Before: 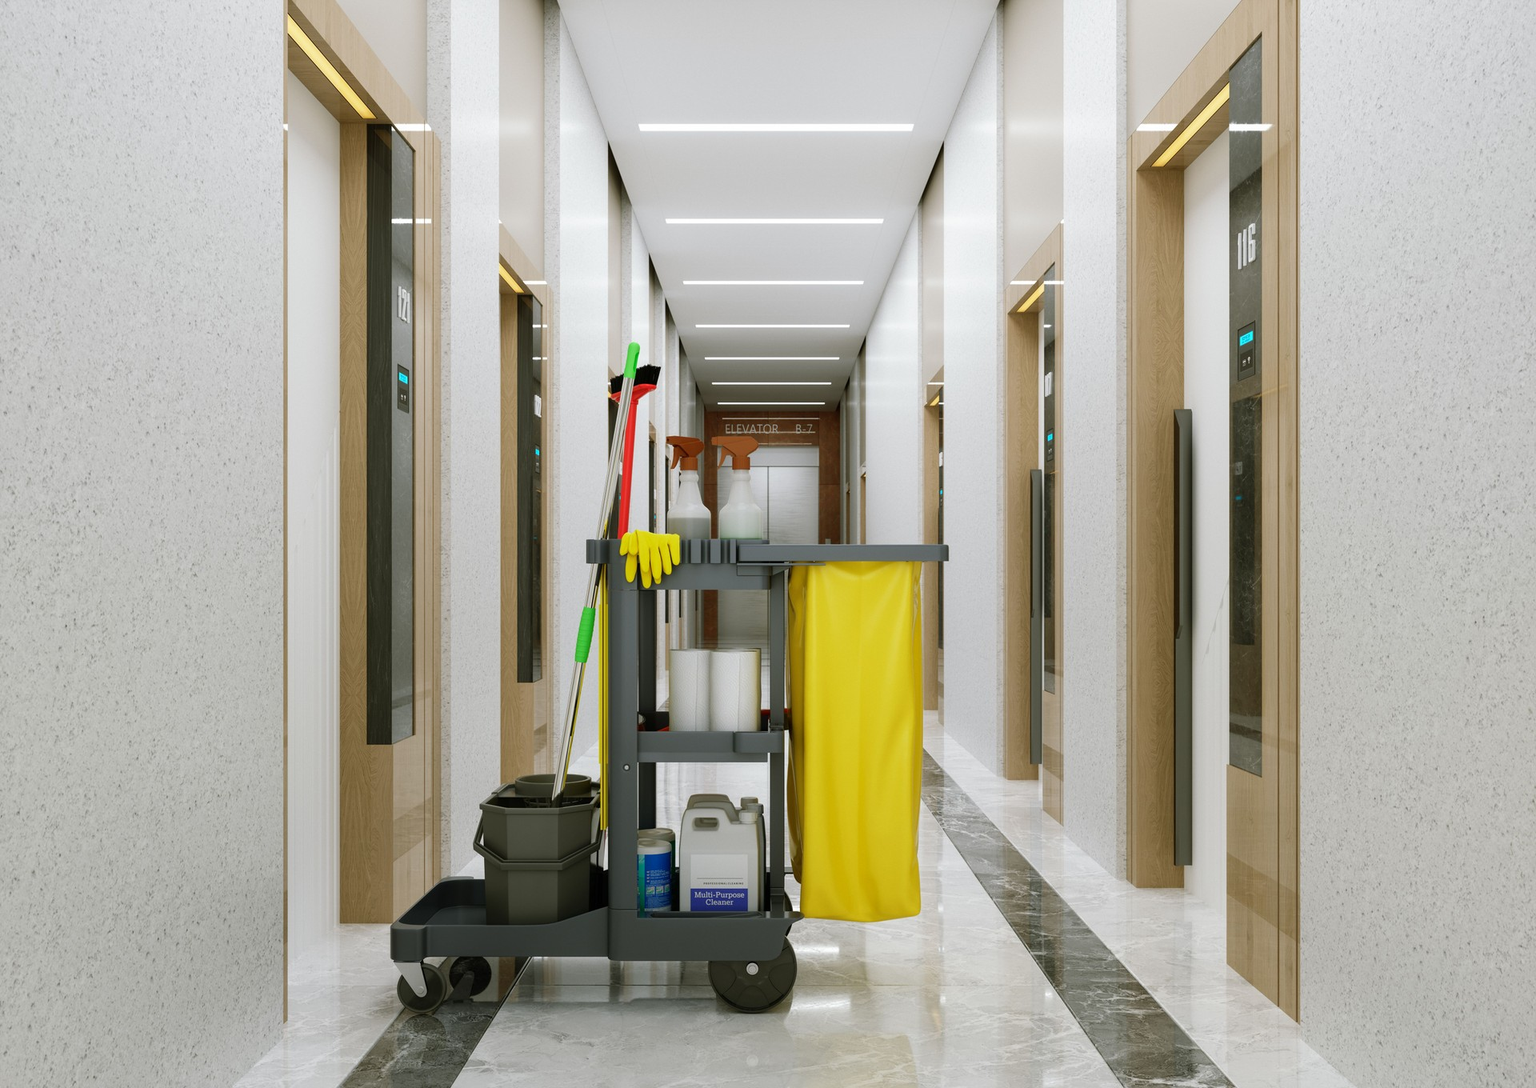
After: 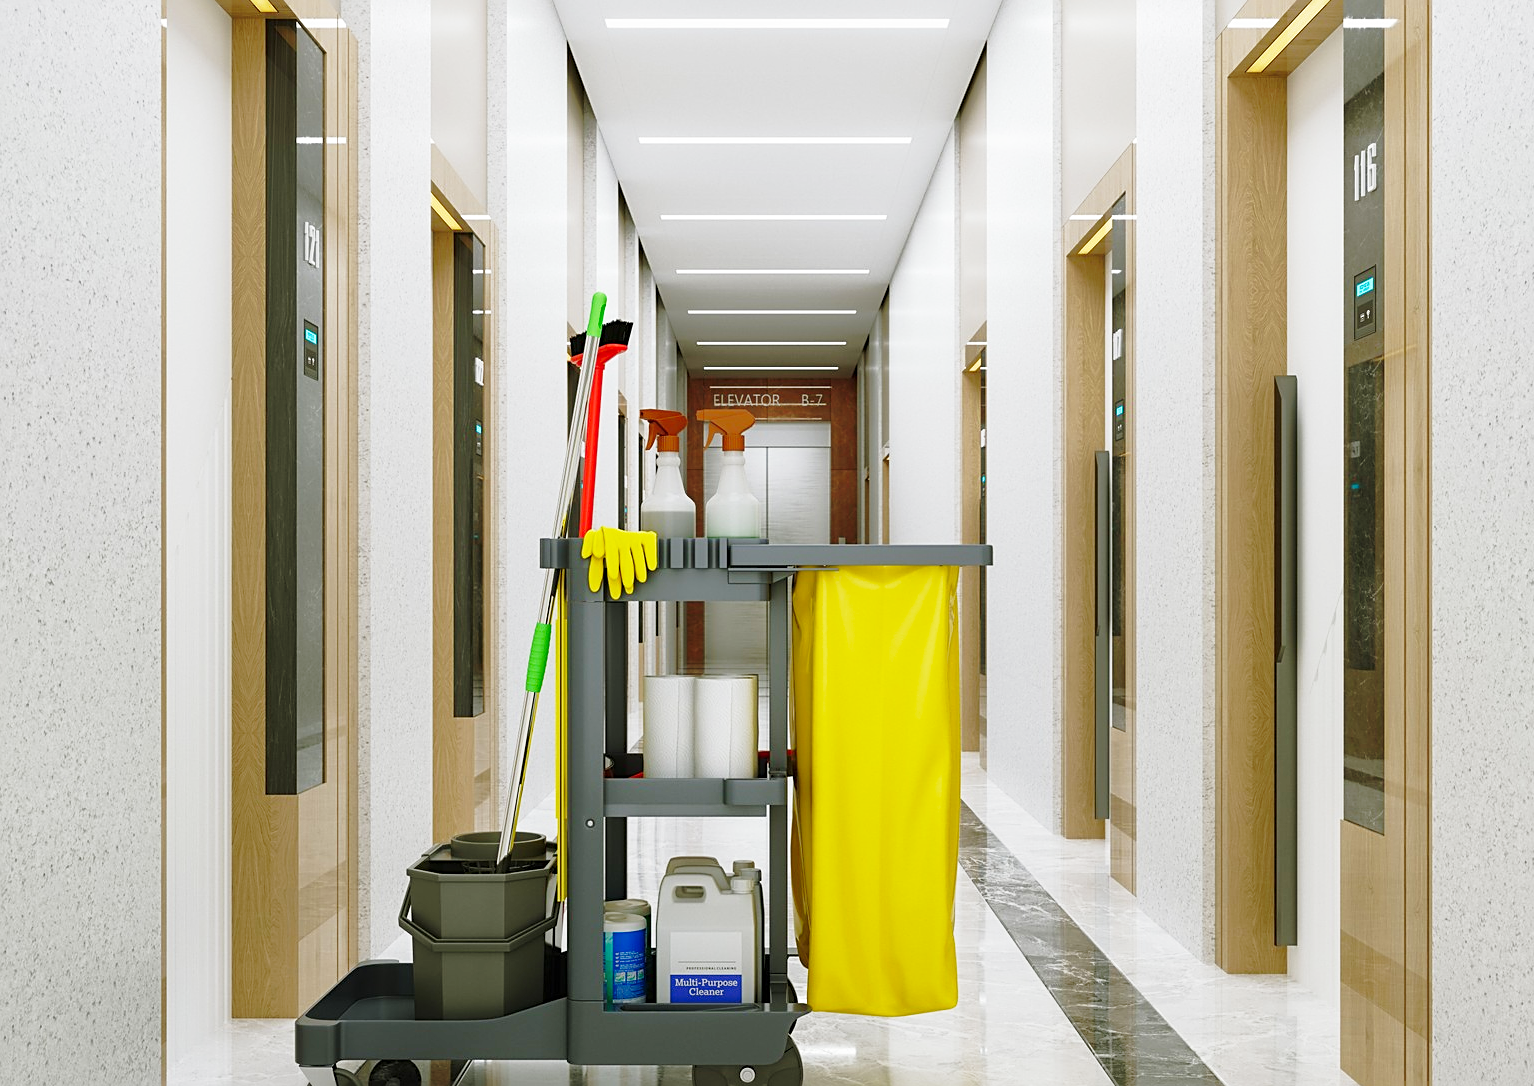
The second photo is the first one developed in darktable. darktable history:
base curve: curves: ch0 [(0, 0) (0.028, 0.03) (0.121, 0.232) (0.46, 0.748) (0.859, 0.968) (1, 1)], preserve colors none
sharpen: on, module defaults
crop and rotate: left 10.071%, top 10.071%, right 10.02%, bottom 10.02%
shadows and highlights: on, module defaults
exposure: exposure -0.05 EV
